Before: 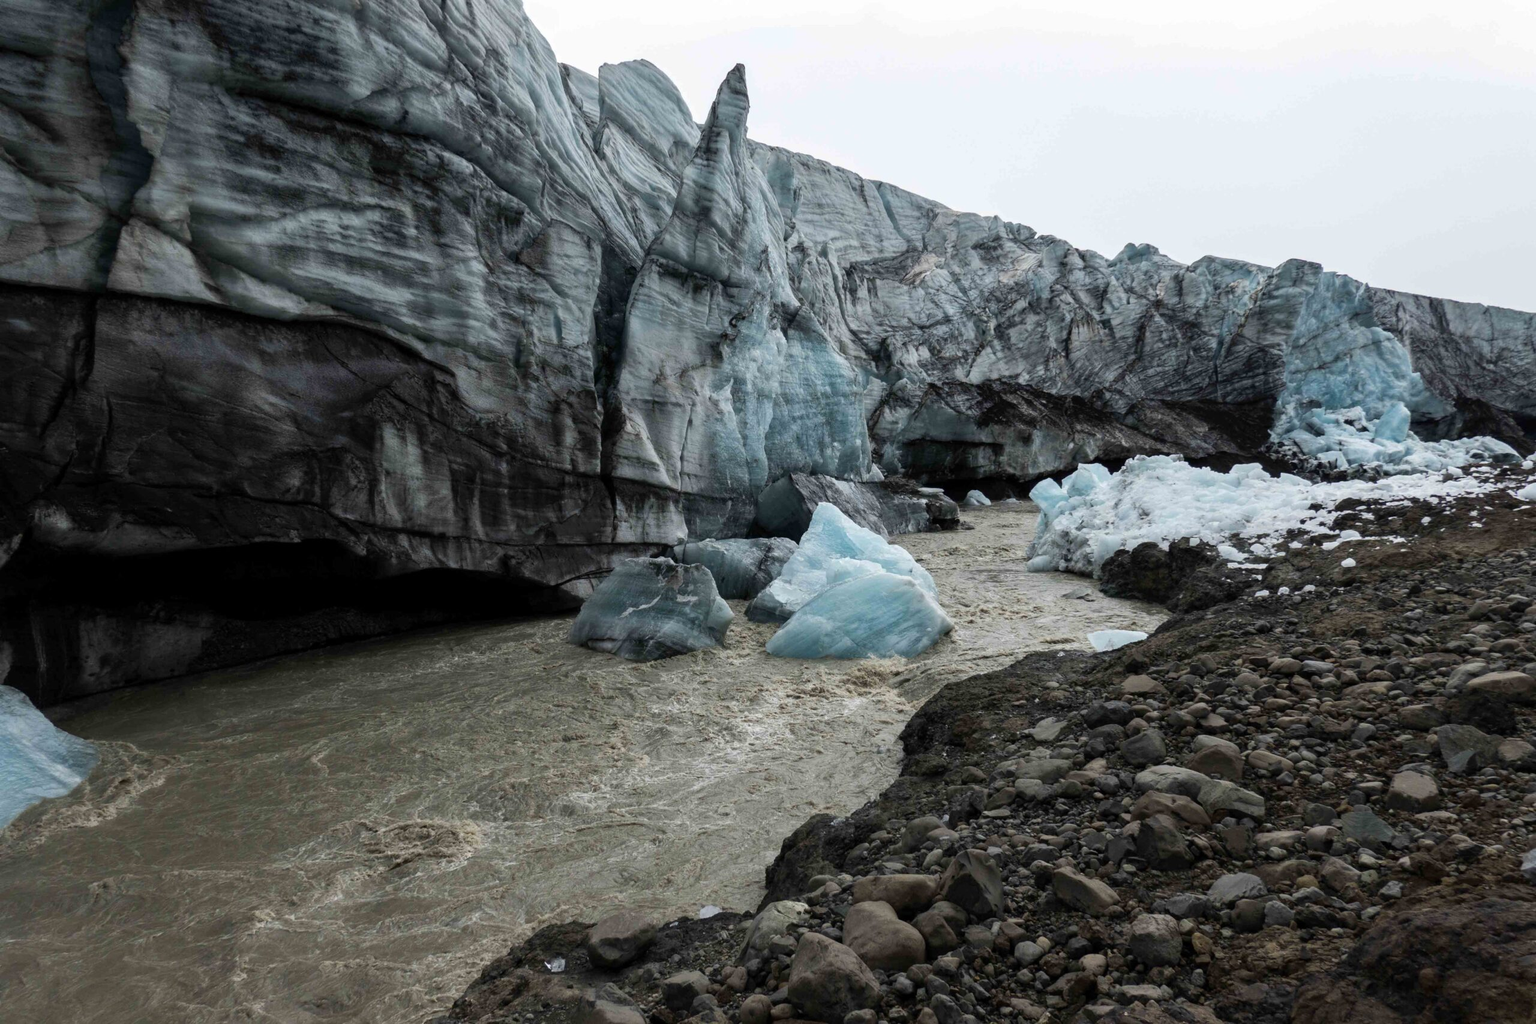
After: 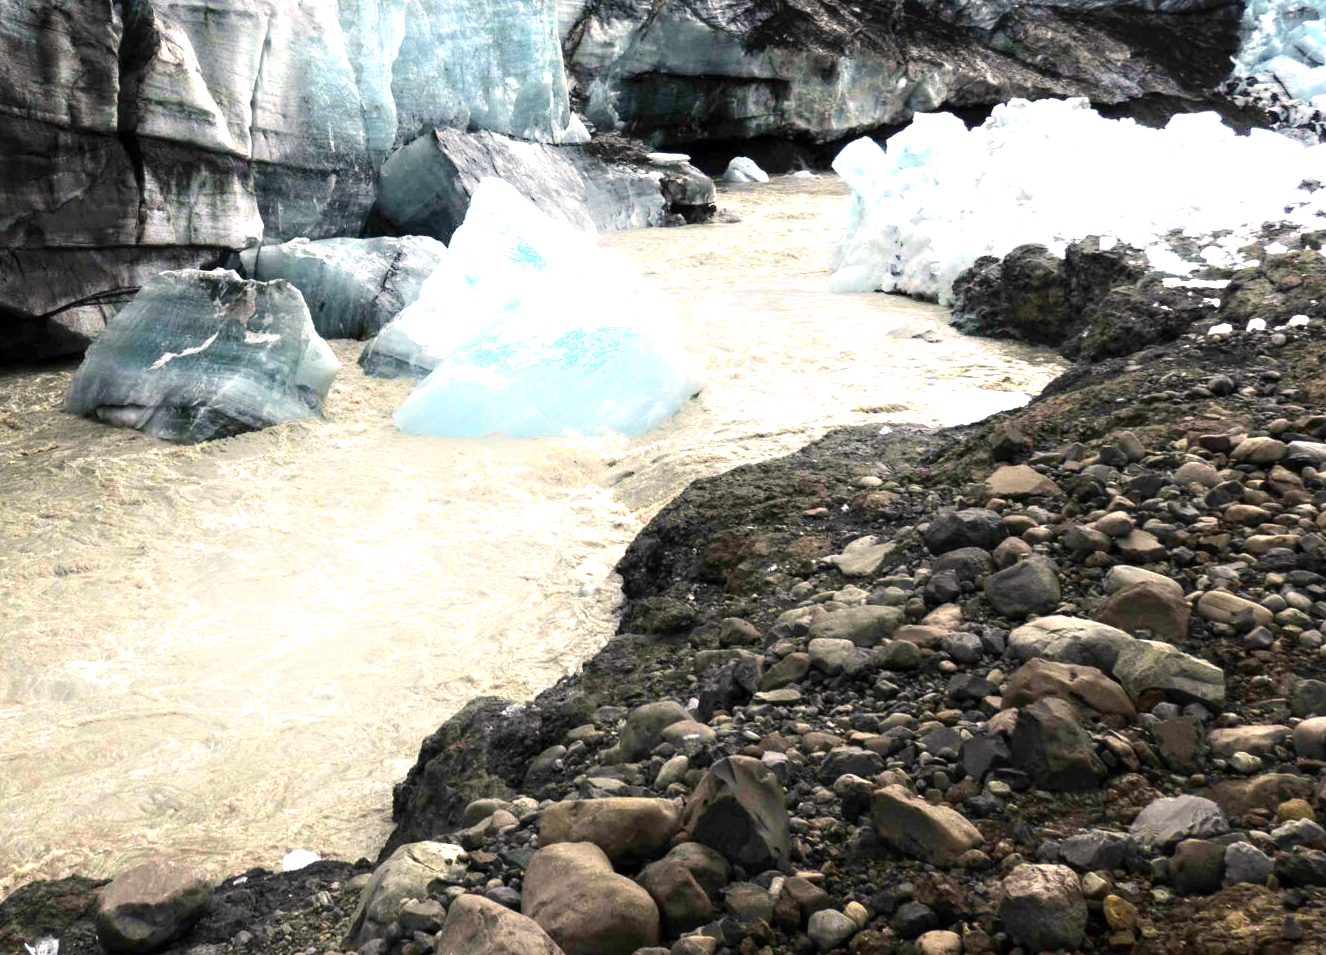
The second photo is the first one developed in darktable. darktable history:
exposure: black level correction 0, exposure 1.408 EV, compensate highlight preservation false
color balance rgb: highlights gain › chroma 3.015%, highlights gain › hue 60.04°, perceptual saturation grading › global saturation 19.906%, contrast 15.583%
crop: left 34.496%, top 38.687%, right 13.69%, bottom 5.36%
shadows and highlights: shadows -55.41, highlights 85.39, highlights color adjustment 55.88%, soften with gaussian
